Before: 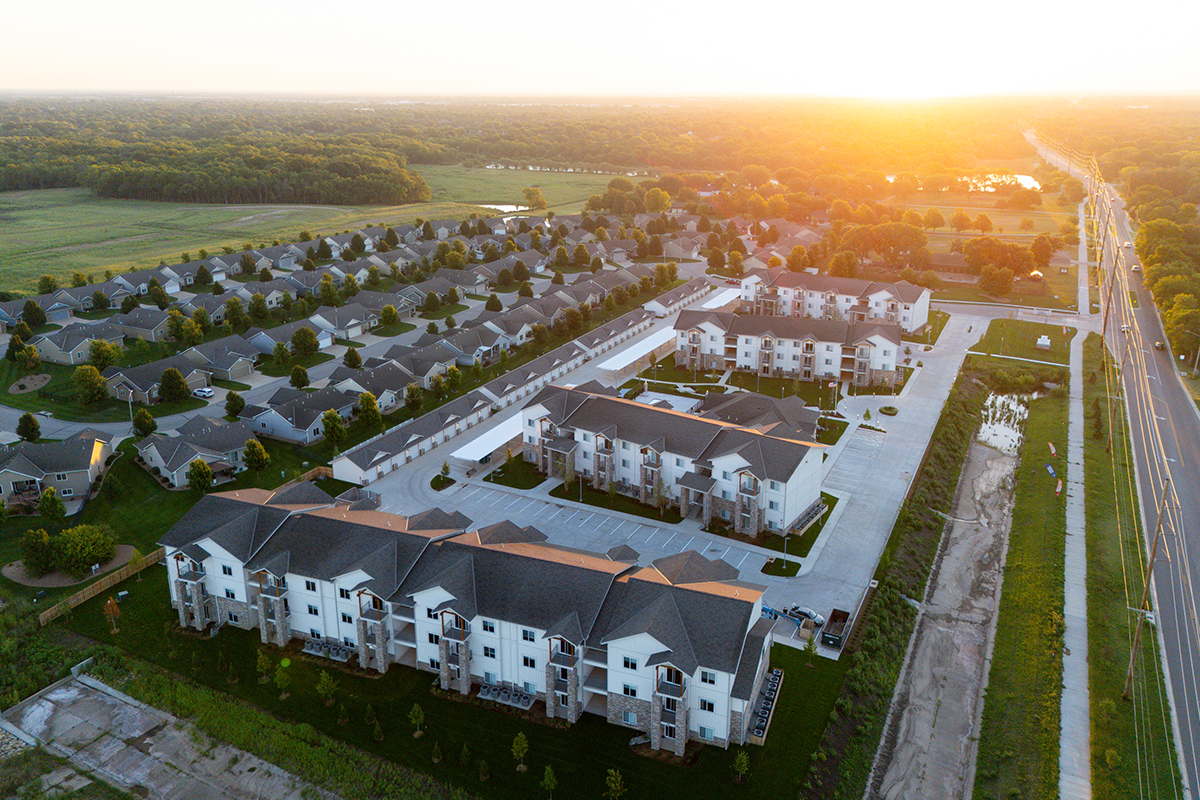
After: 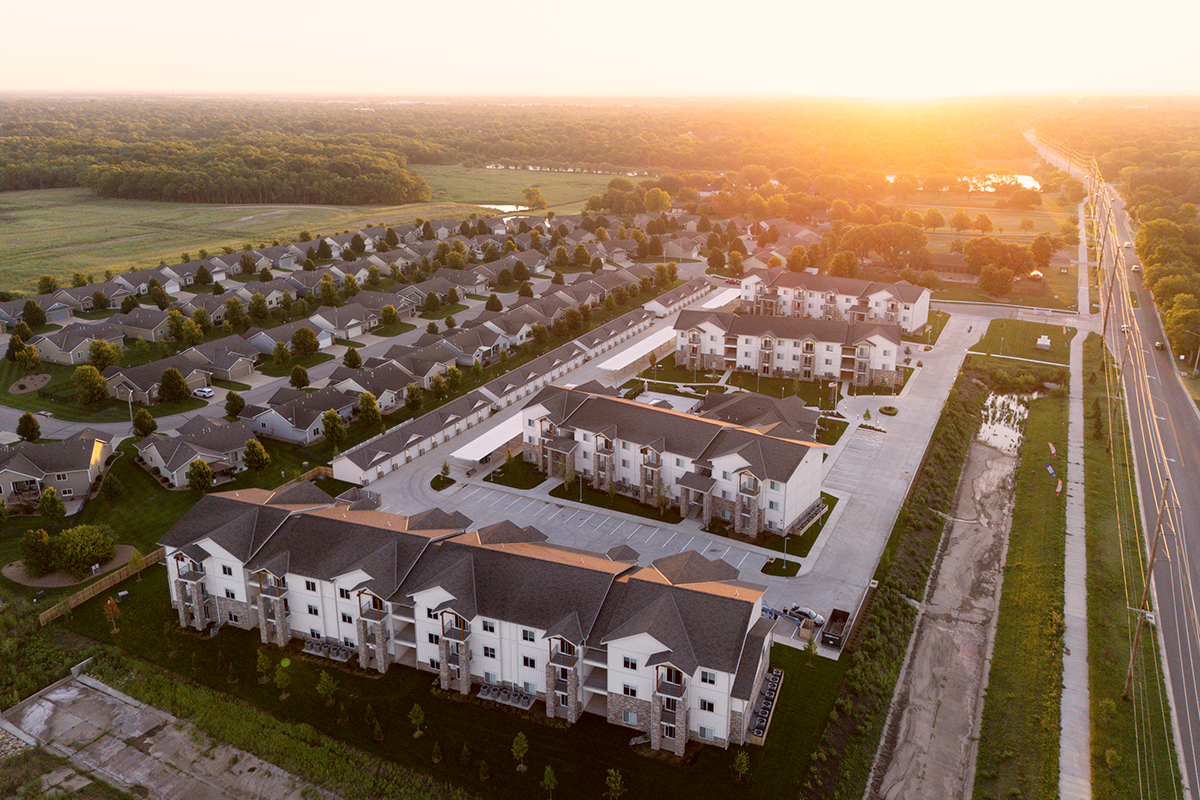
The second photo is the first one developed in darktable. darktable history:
color correction: highlights a* 10.19, highlights b* 9.77, shadows a* 8.73, shadows b* 7.8, saturation 0.791
